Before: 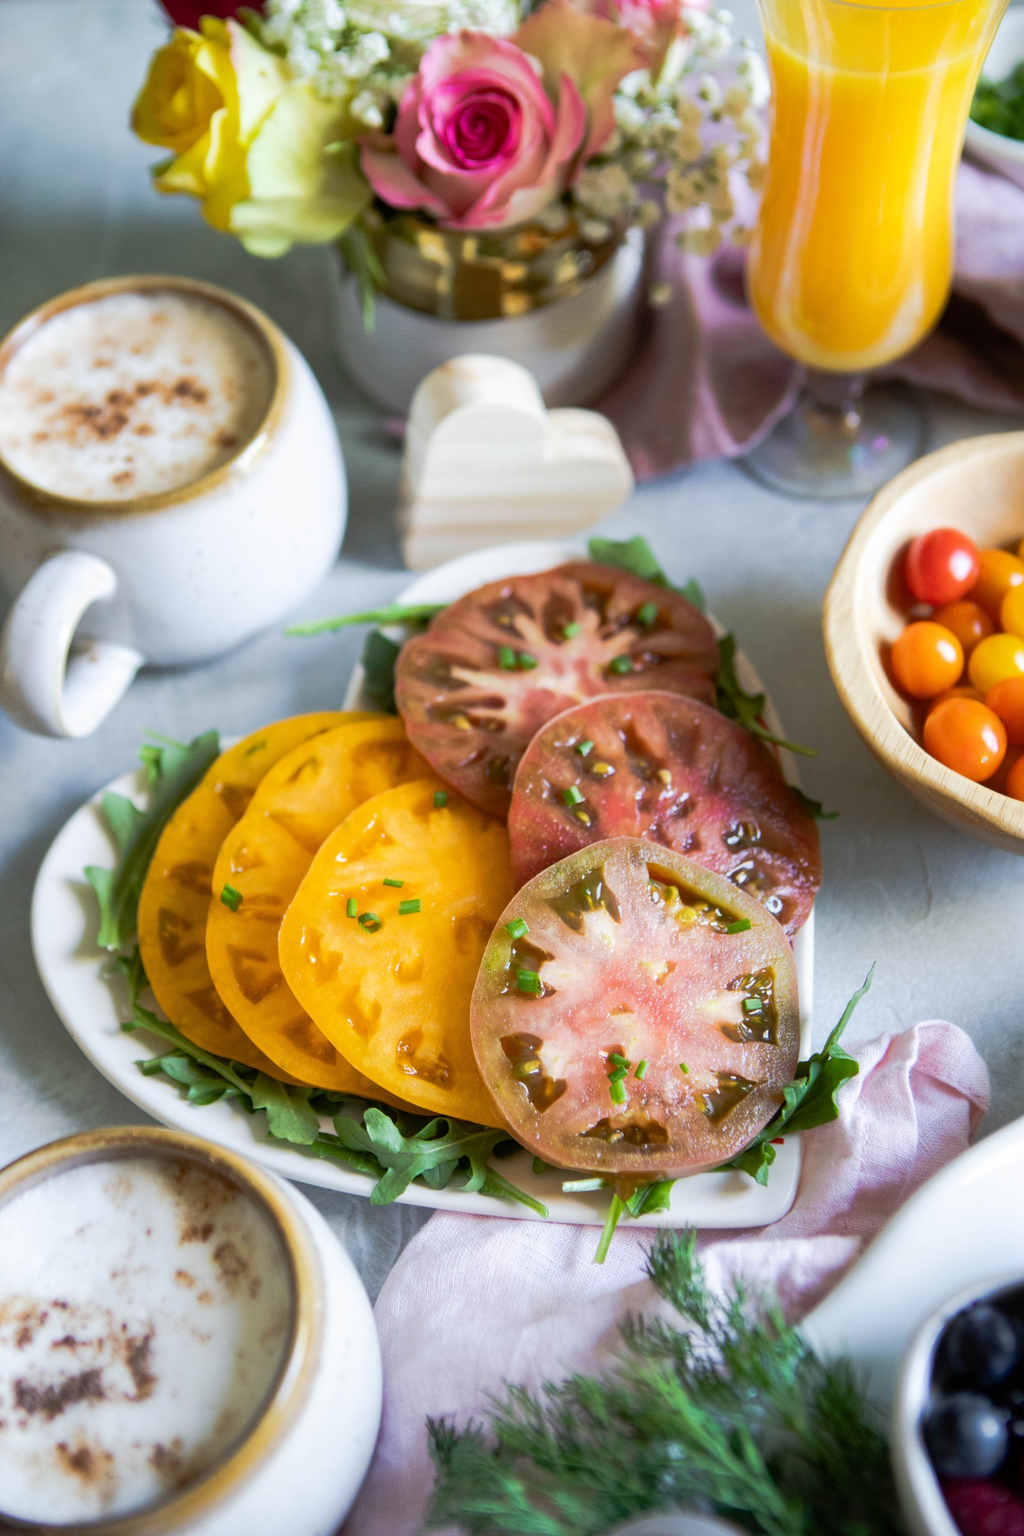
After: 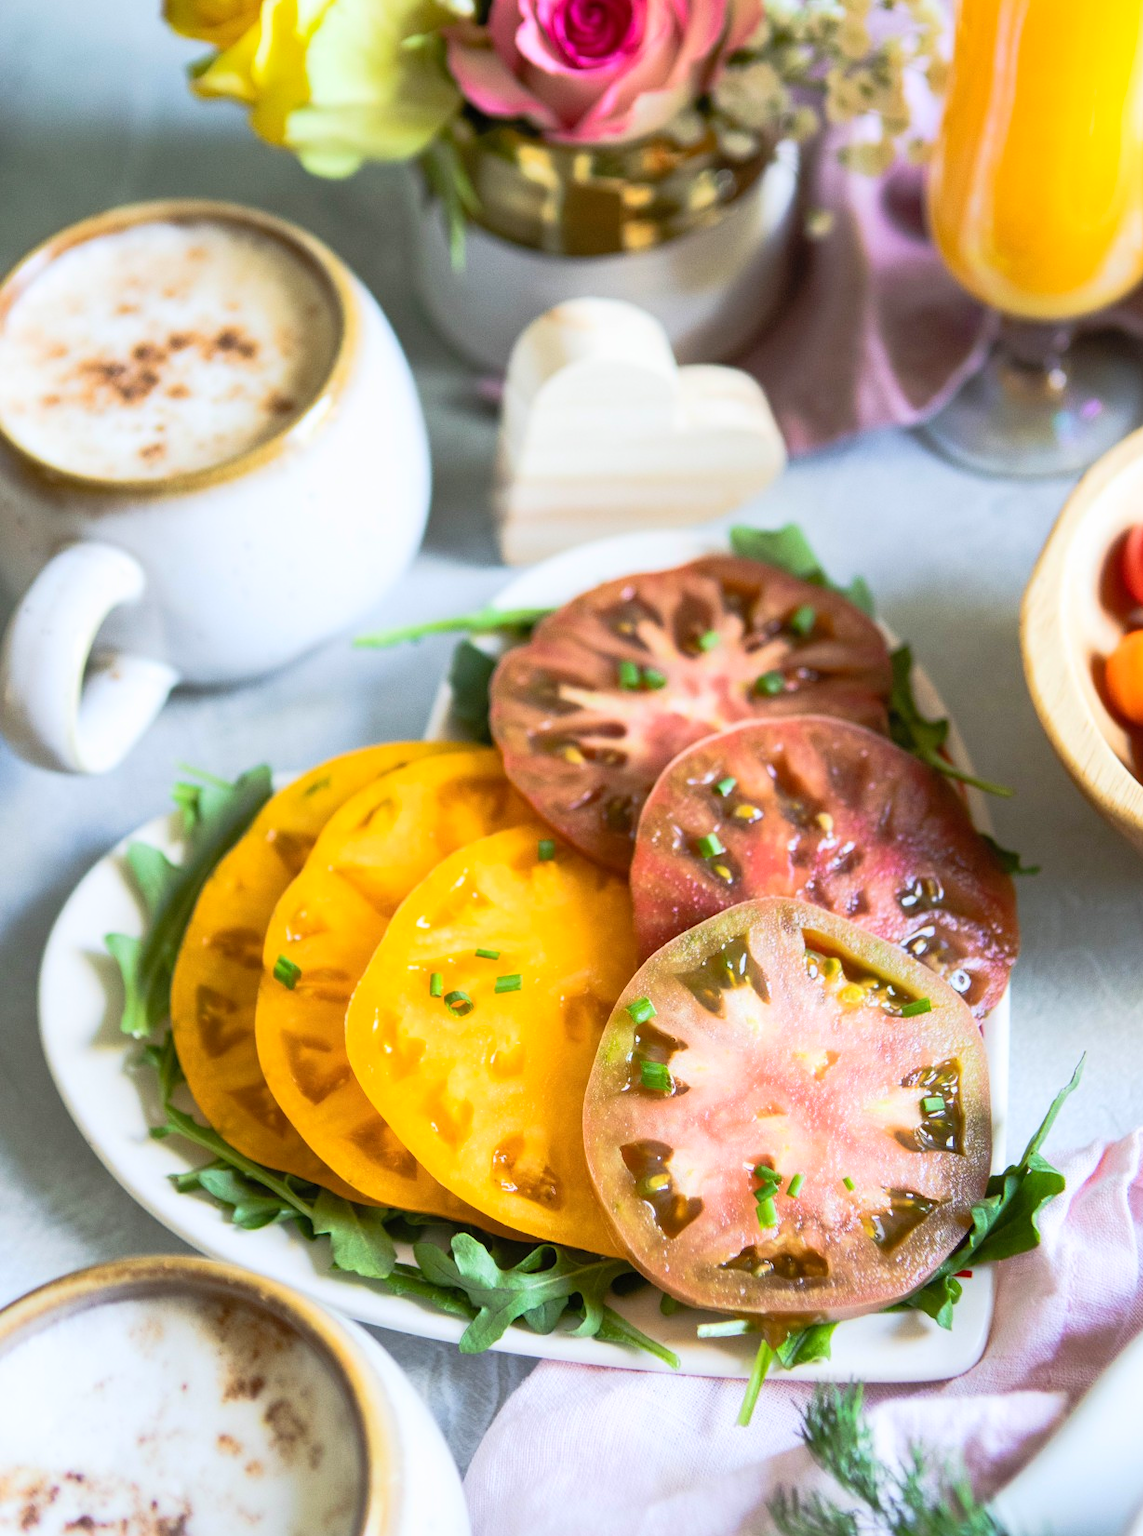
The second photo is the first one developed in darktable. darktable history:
crop: top 7.436%, right 9.913%, bottom 11.904%
contrast brightness saturation: contrast 0.2, brightness 0.152, saturation 0.137
